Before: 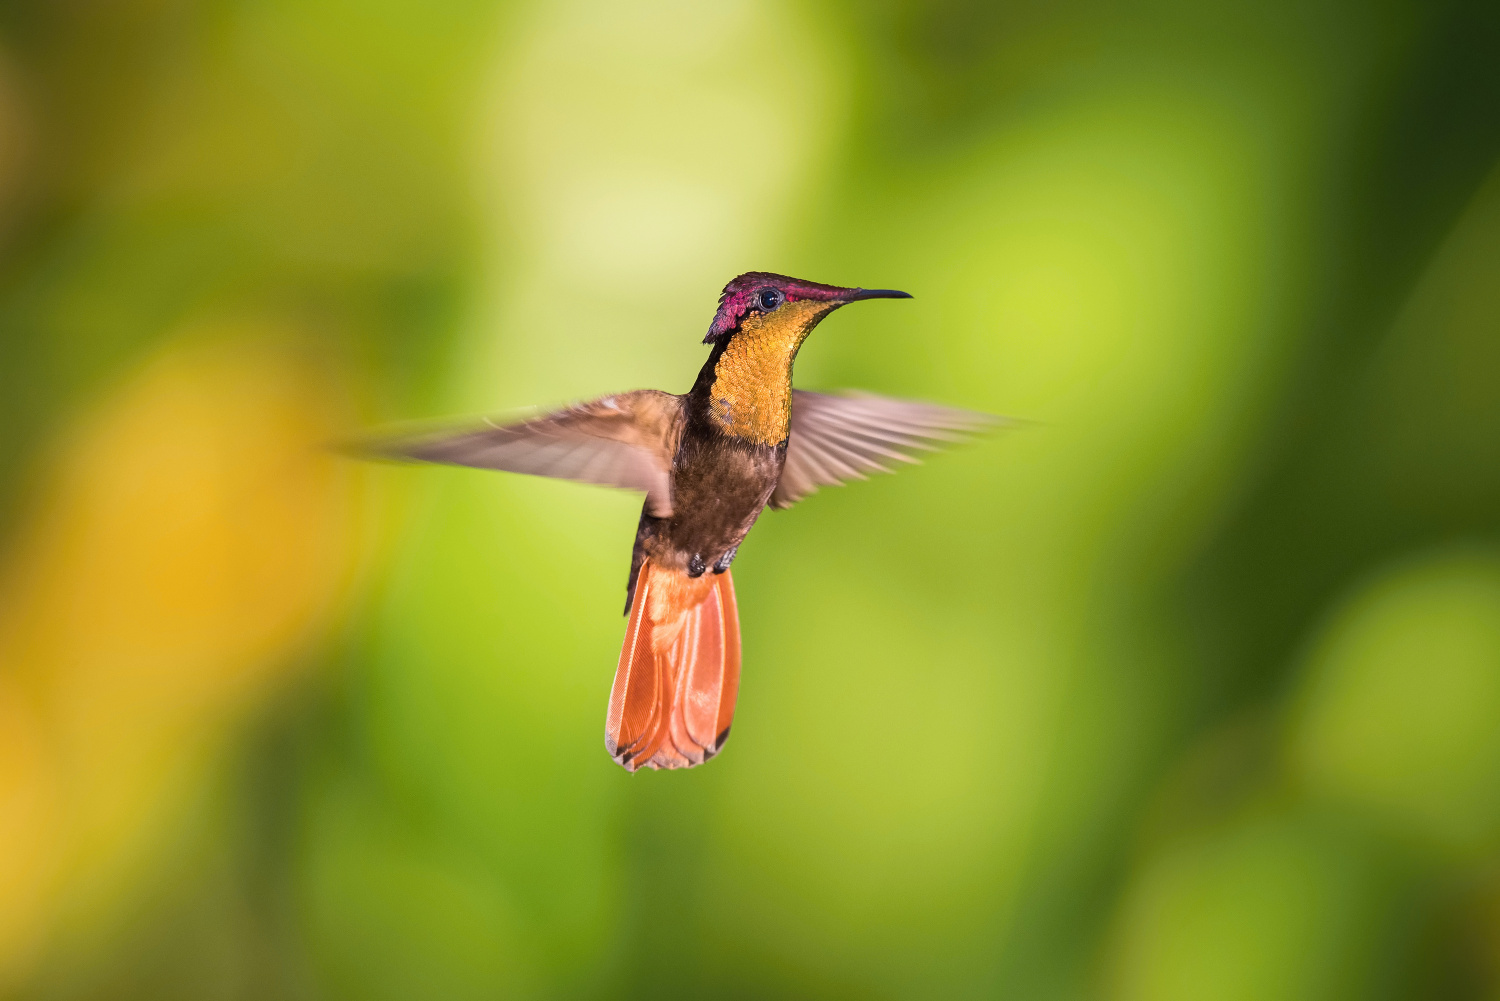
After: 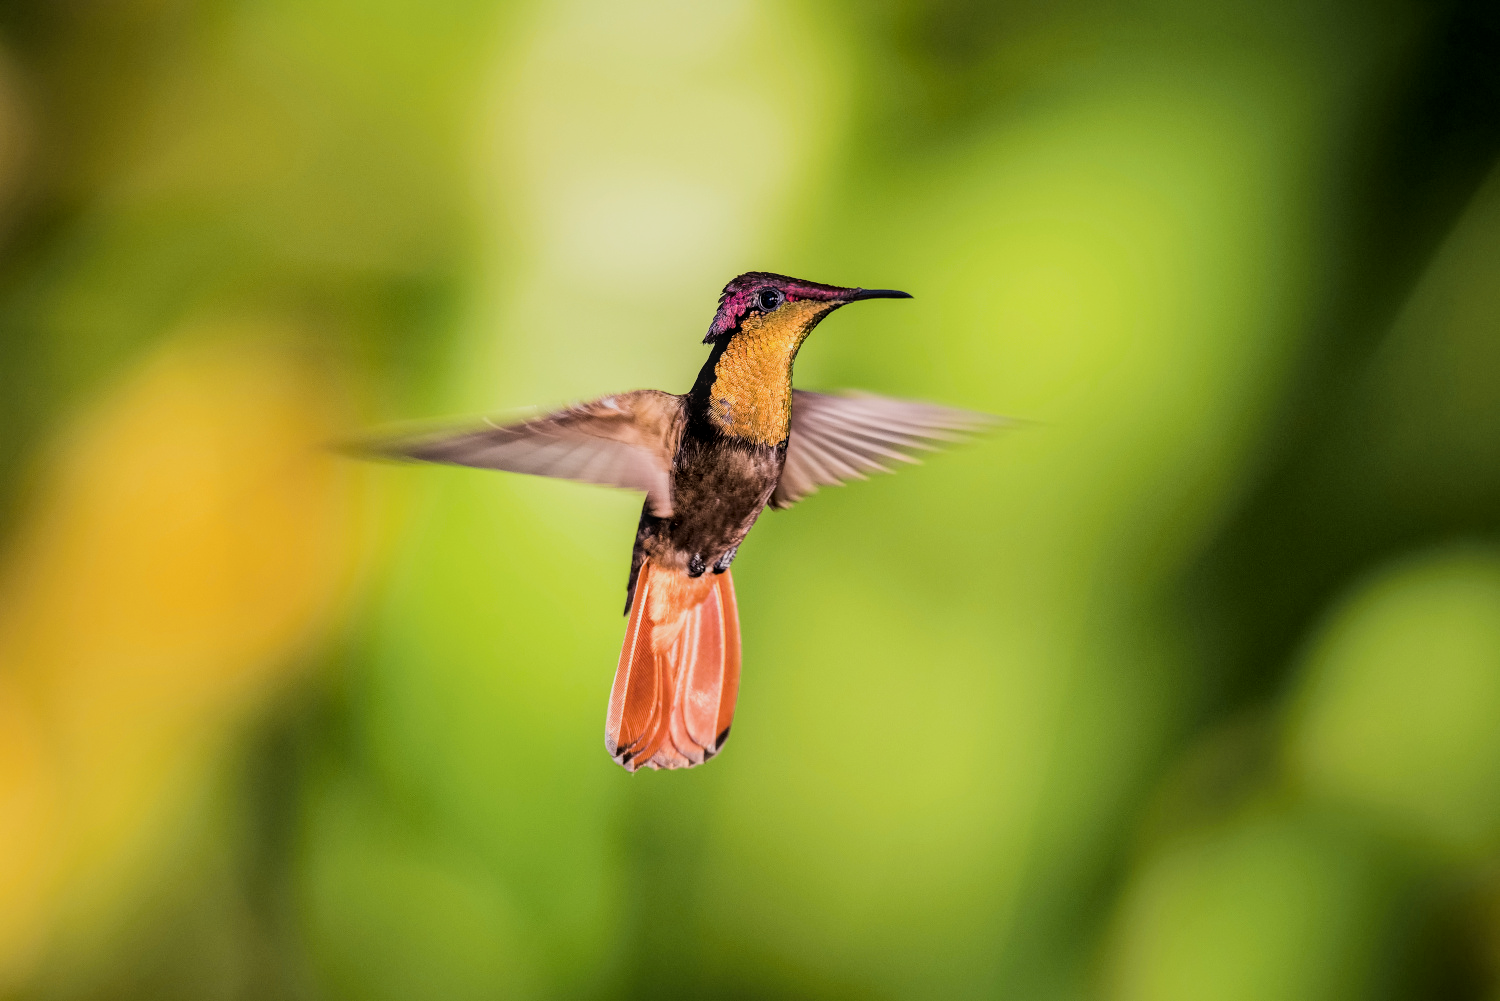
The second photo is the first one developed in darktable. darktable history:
filmic rgb: black relative exposure -5.03 EV, white relative exposure 3.99 EV, hardness 2.89, contrast 1.297, highlights saturation mix -30.83%
local contrast: on, module defaults
